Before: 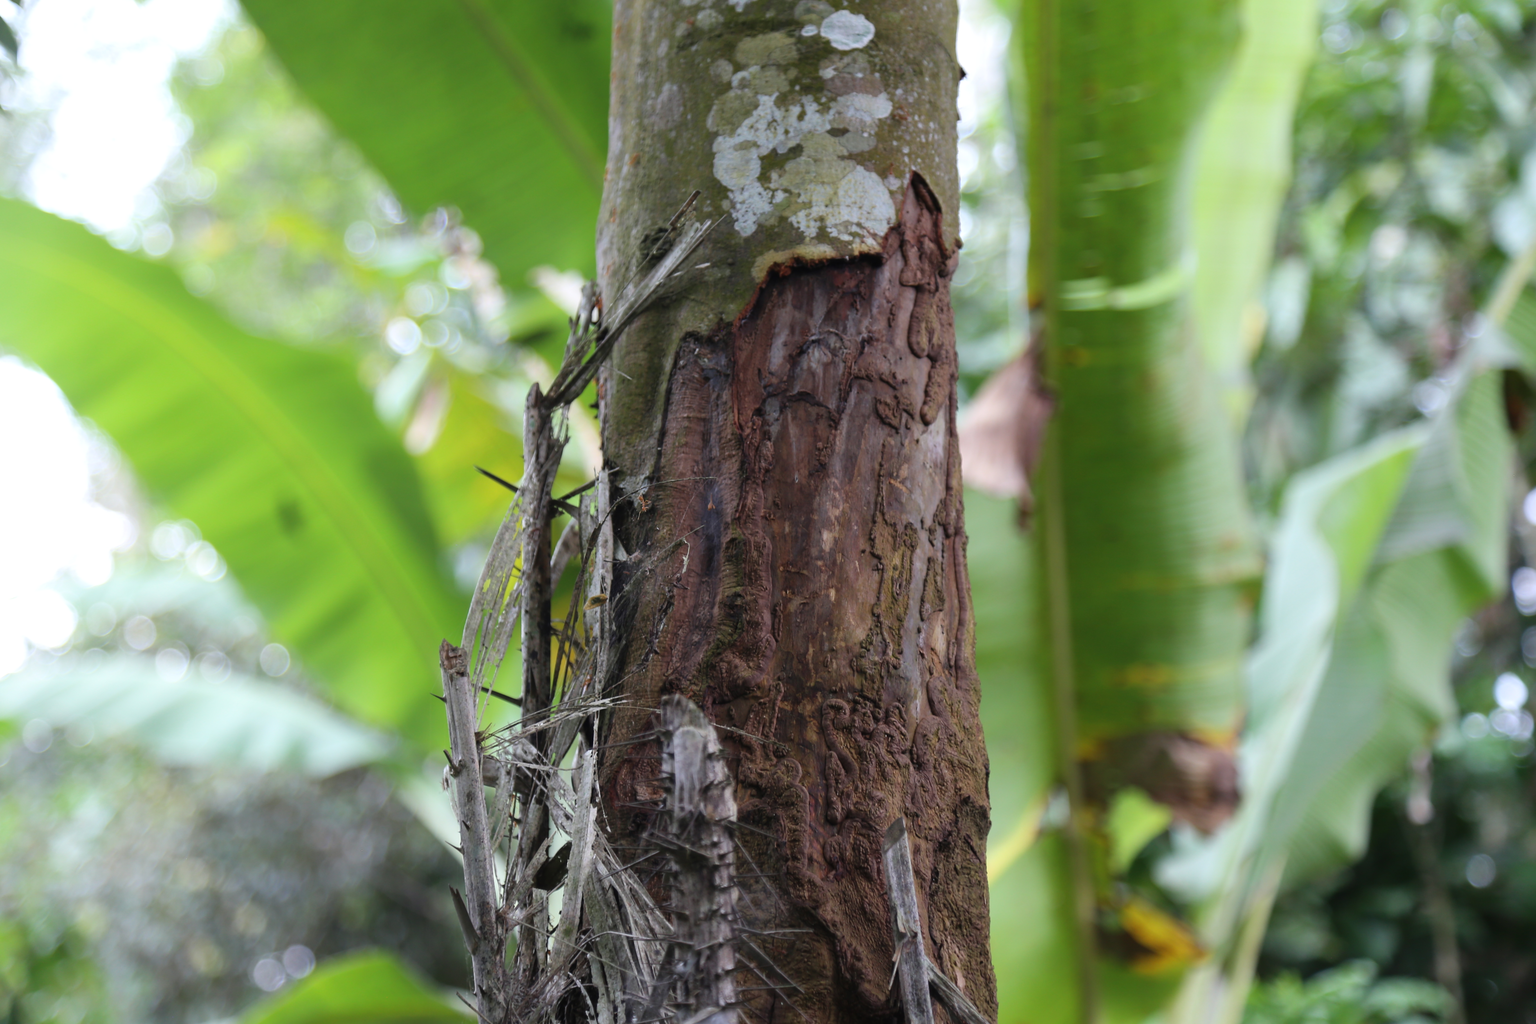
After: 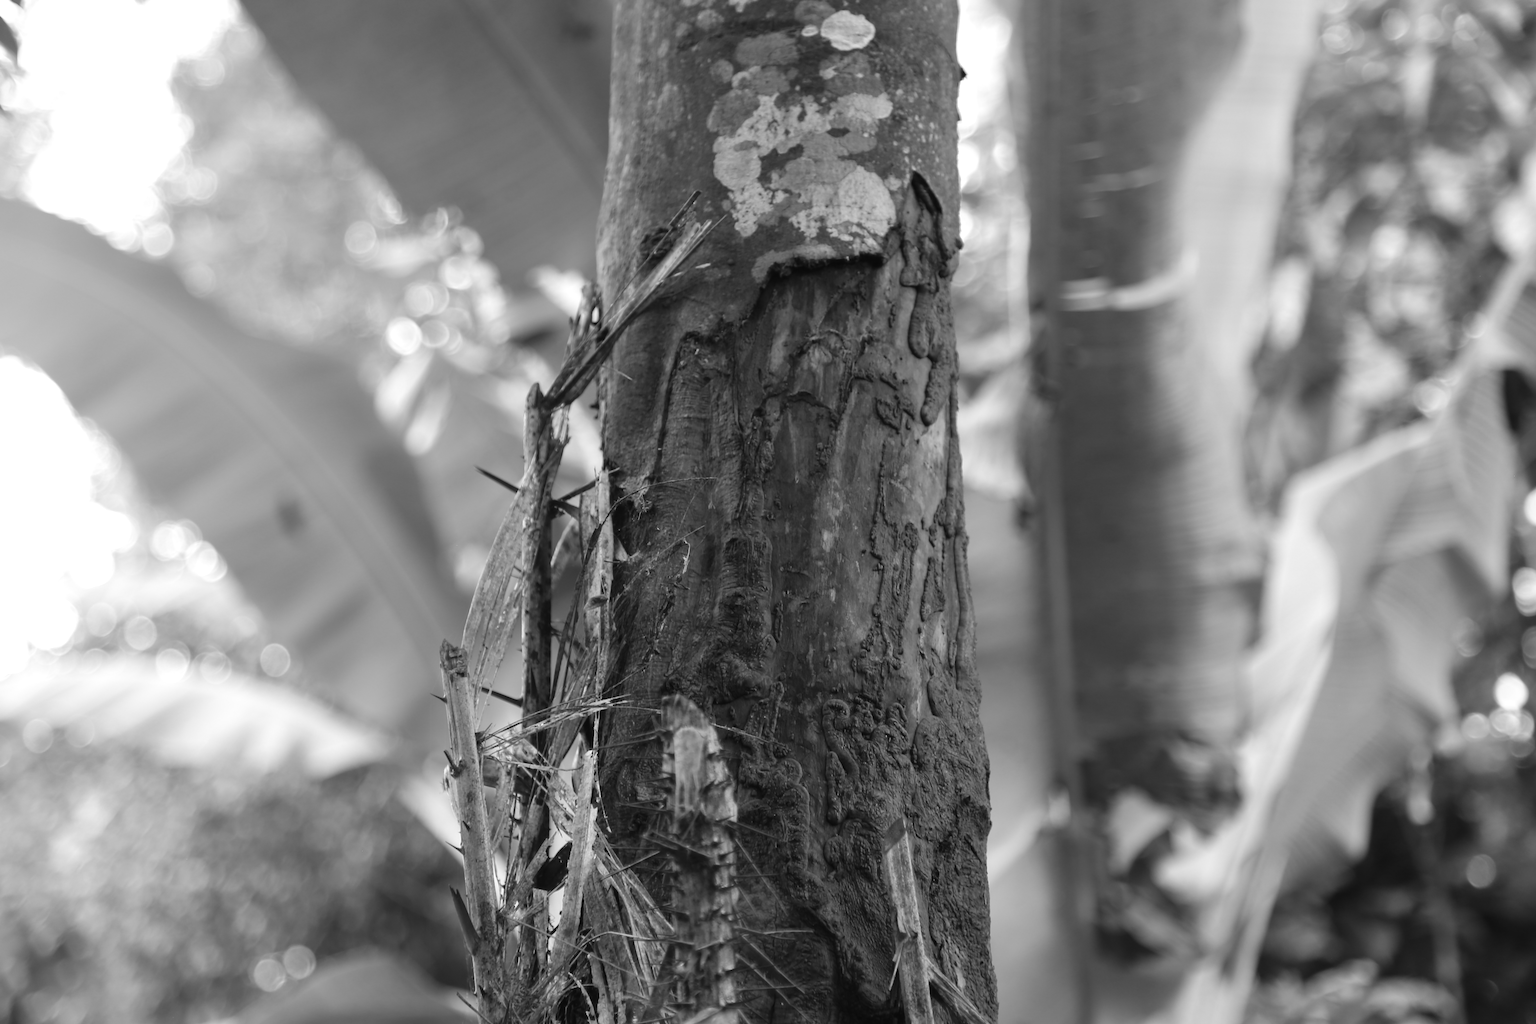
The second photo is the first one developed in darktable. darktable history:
color calibration: output gray [0.22, 0.42, 0.37, 0], illuminant custom, x 0.388, y 0.387, temperature 3838.77 K
